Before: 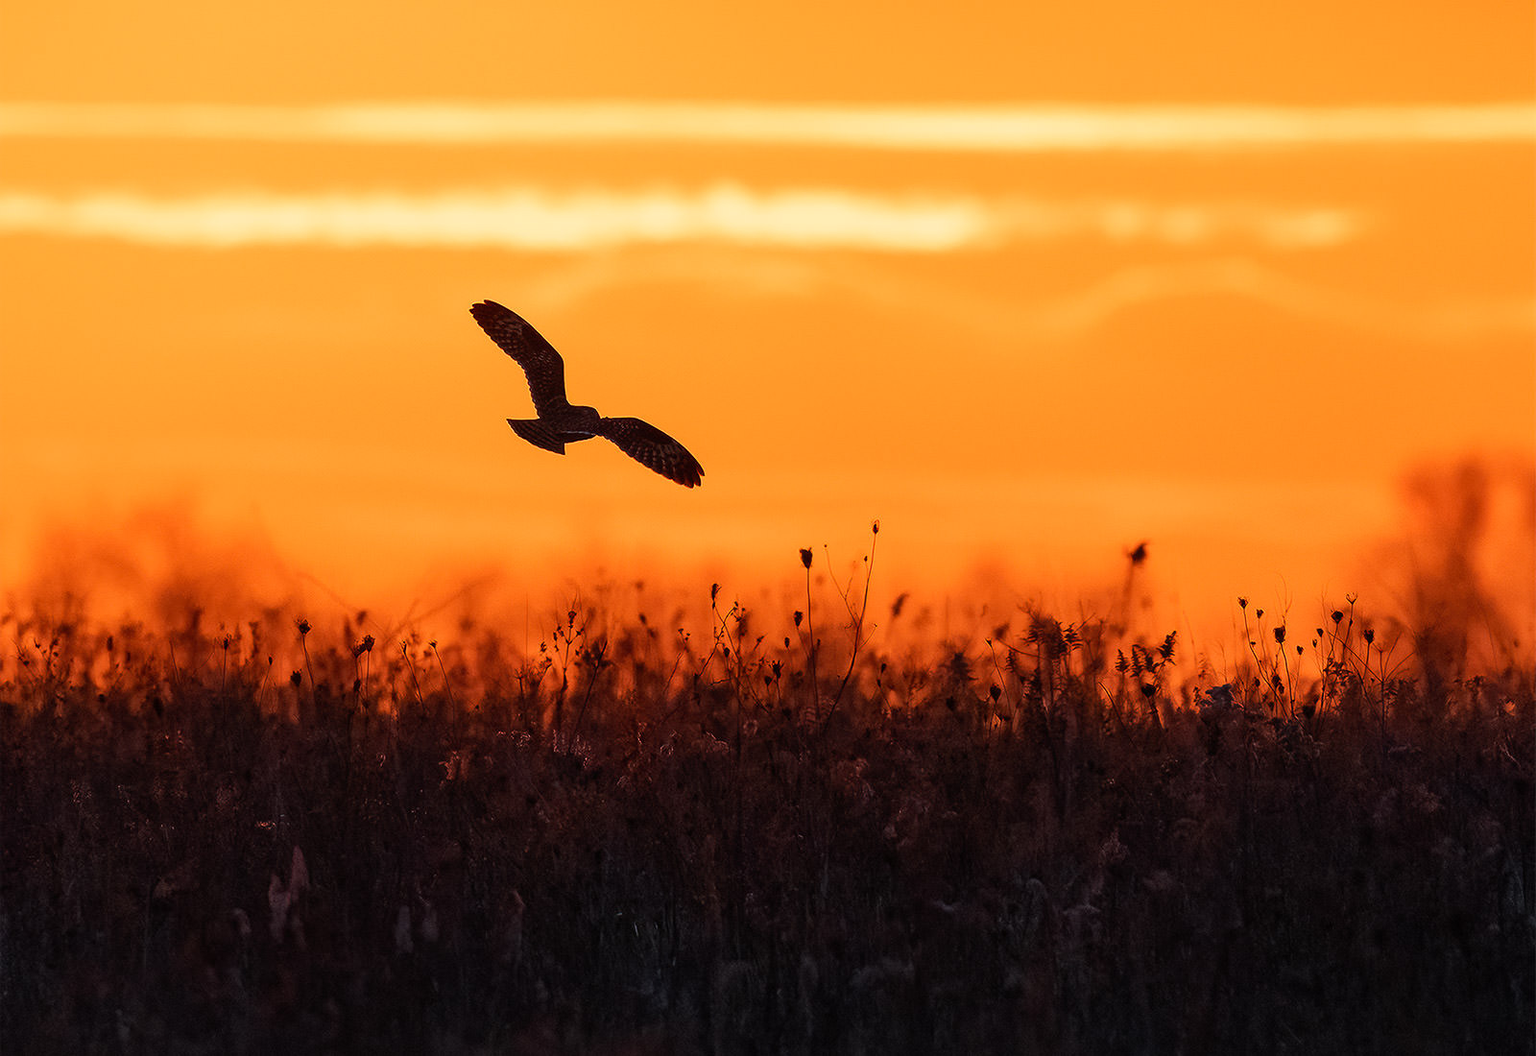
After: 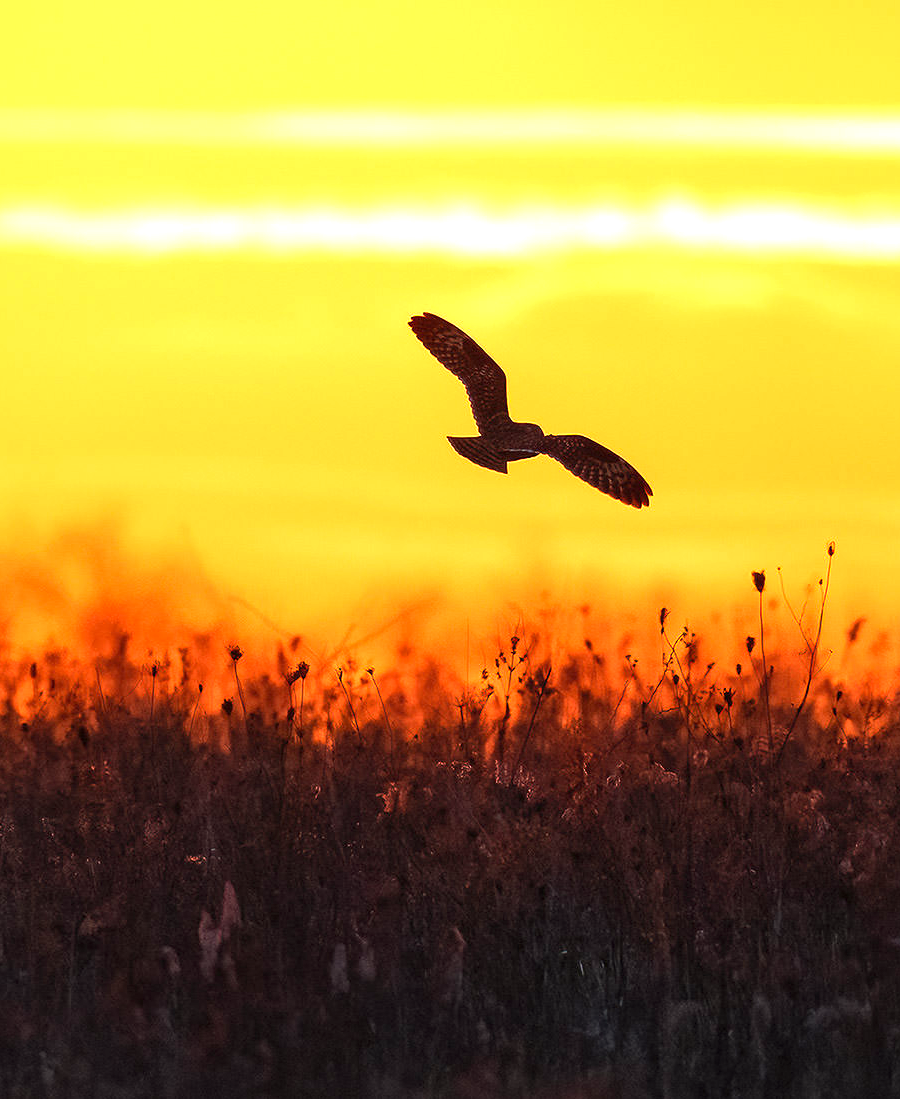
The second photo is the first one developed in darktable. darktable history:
rgb curve: curves: ch2 [(0, 0) (0.567, 0.512) (1, 1)], mode RGB, independent channels
exposure: exposure 1.2 EV, compensate highlight preservation false
crop: left 5.114%, right 38.589%
